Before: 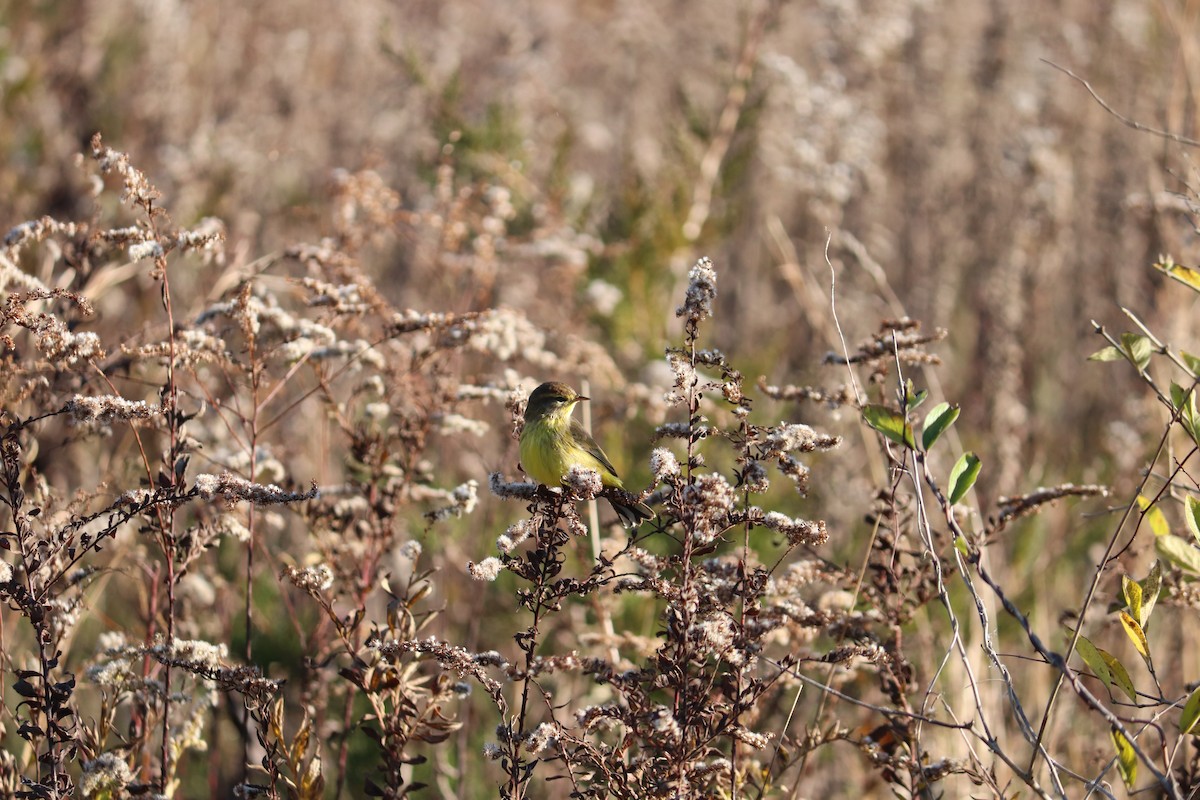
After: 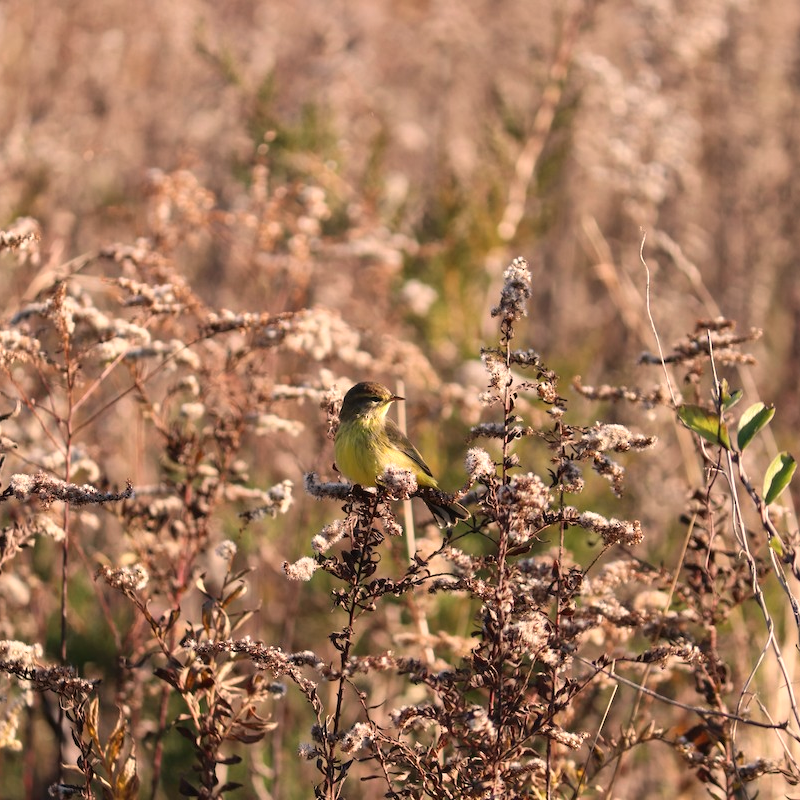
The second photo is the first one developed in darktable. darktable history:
crop and rotate: left 15.446%, right 17.836%
white balance: red 1.127, blue 0.943
